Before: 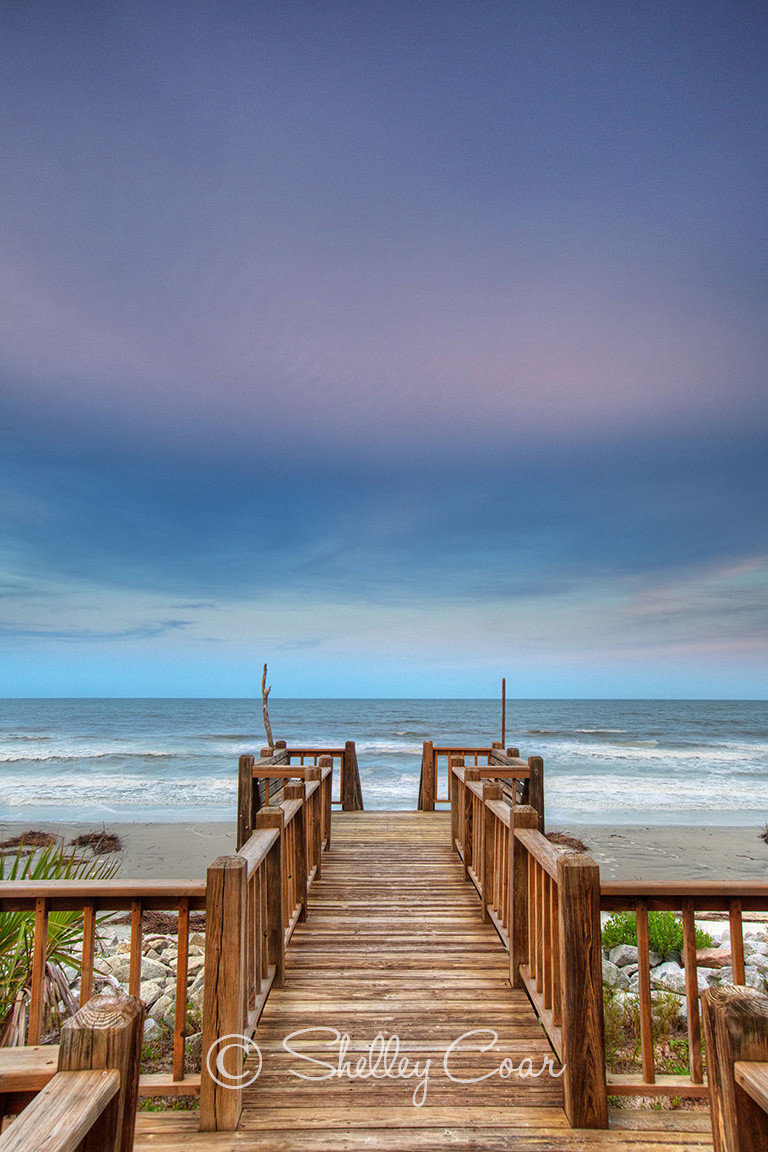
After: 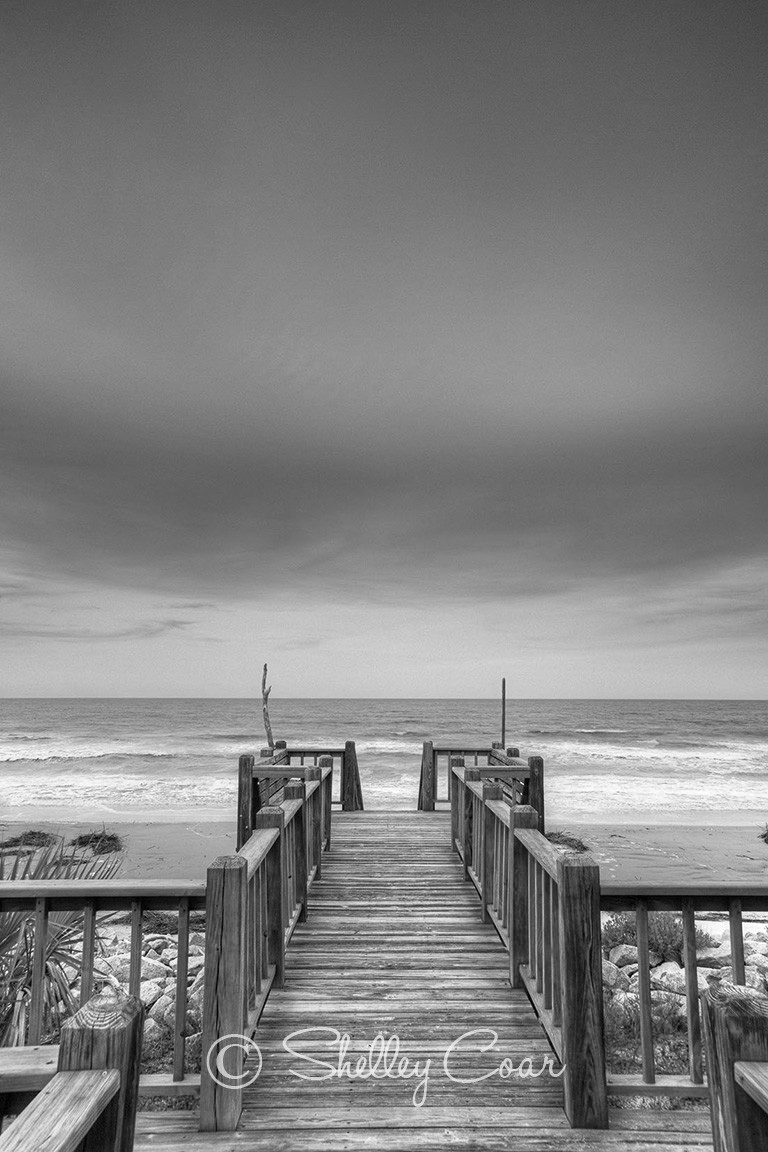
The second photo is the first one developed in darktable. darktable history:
white balance: red 1.009, blue 0.985
exposure: exposure 0.15 EV, compensate highlight preservation false
monochrome: a -11.7, b 1.62, size 0.5, highlights 0.38
shadows and highlights: shadows 0, highlights 40
